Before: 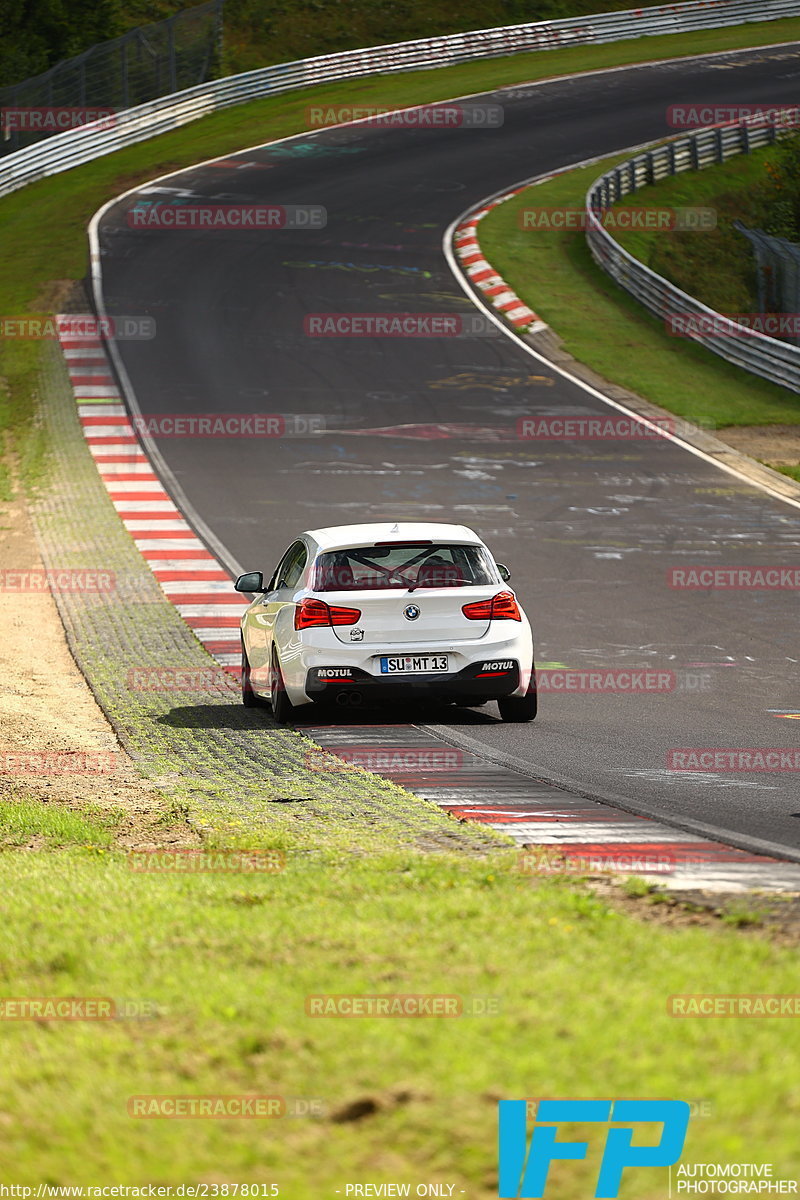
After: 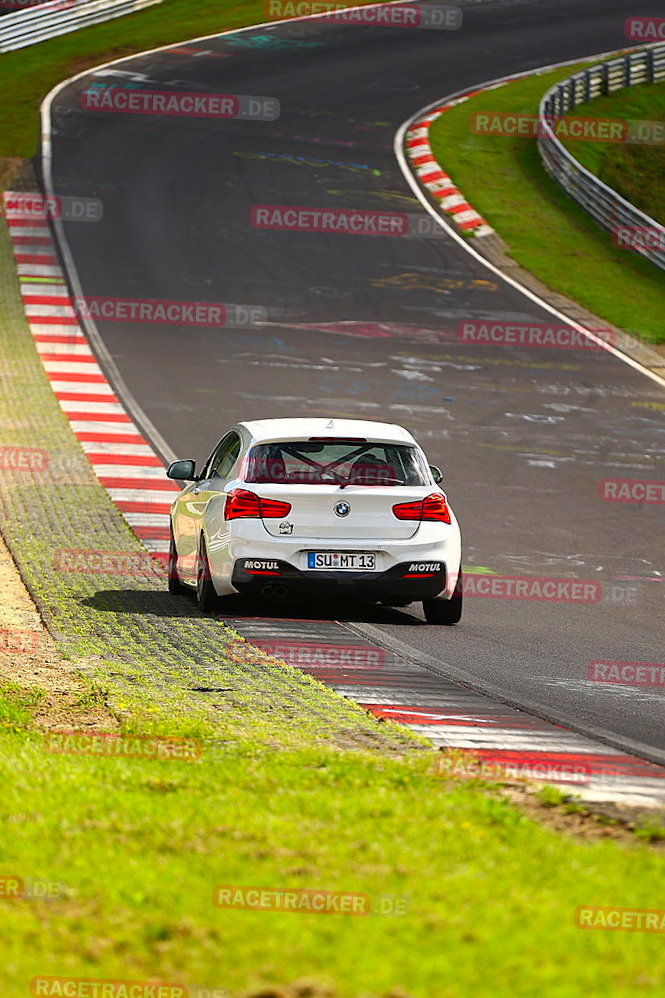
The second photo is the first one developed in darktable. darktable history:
contrast brightness saturation: brightness -0.02, saturation 0.35
shadows and highlights: shadows 37.27, highlights -28.18, soften with gaussian
crop and rotate: angle -3.27°, left 5.211%, top 5.211%, right 4.607%, bottom 4.607%
